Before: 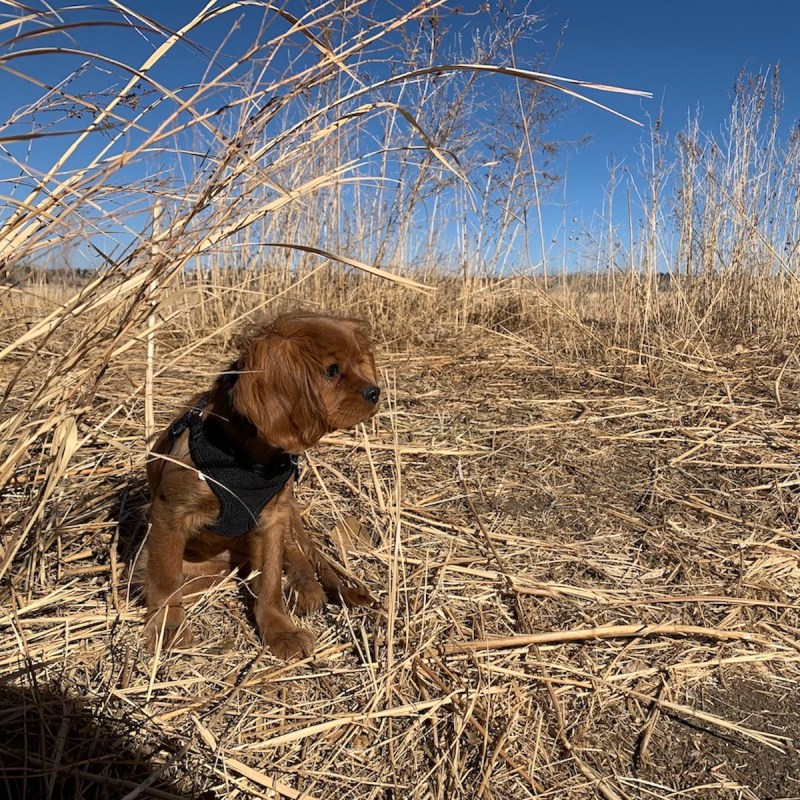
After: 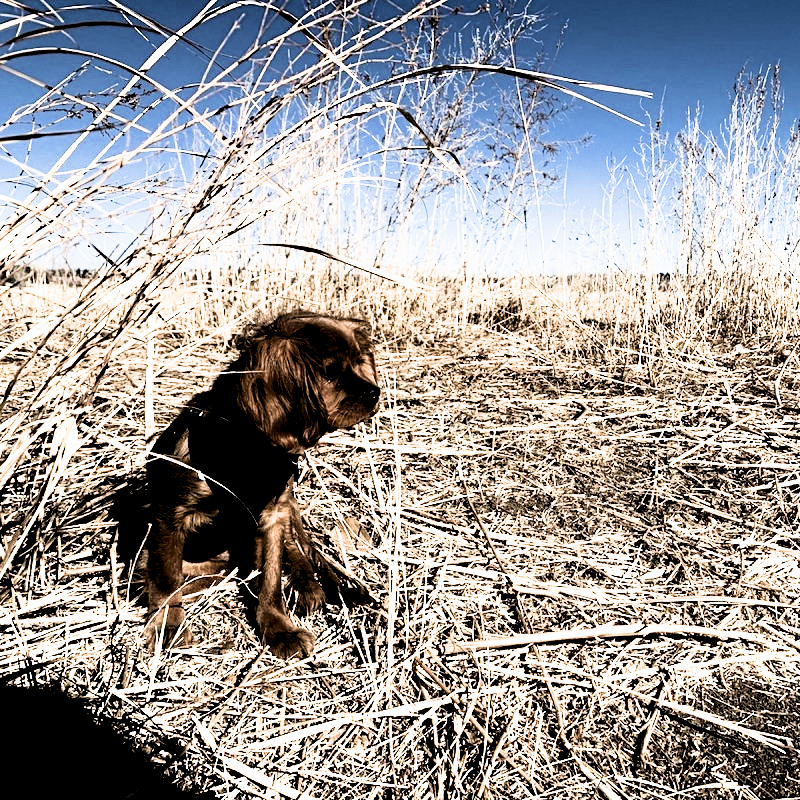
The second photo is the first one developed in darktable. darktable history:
shadows and highlights: shadows -63.82, white point adjustment -5.08, highlights 62.14, highlights color adjustment 0.063%
contrast equalizer: y [[0.536, 0.565, 0.581, 0.516, 0.52, 0.491], [0.5 ×6], [0.5 ×6], [0 ×6], [0 ×6]], mix -0.29
contrast brightness saturation: contrast 0.007, saturation -0.057
levels: levels [0.116, 0.574, 1]
filmic rgb: black relative exposure -1.08 EV, white relative exposure 2.06 EV, hardness 1.59, contrast 2.246
velvia: on, module defaults
exposure: black level correction 0, exposure 0.699 EV, compensate highlight preservation false
